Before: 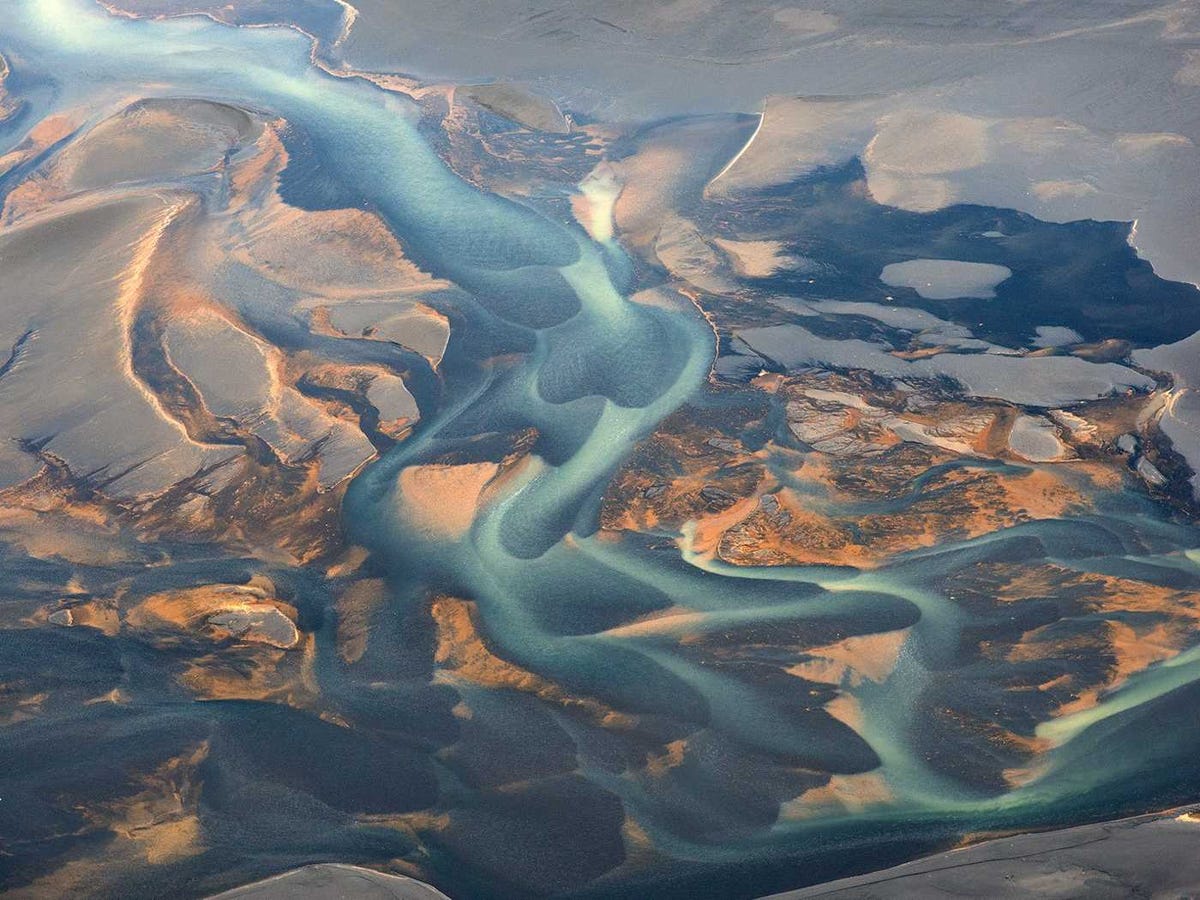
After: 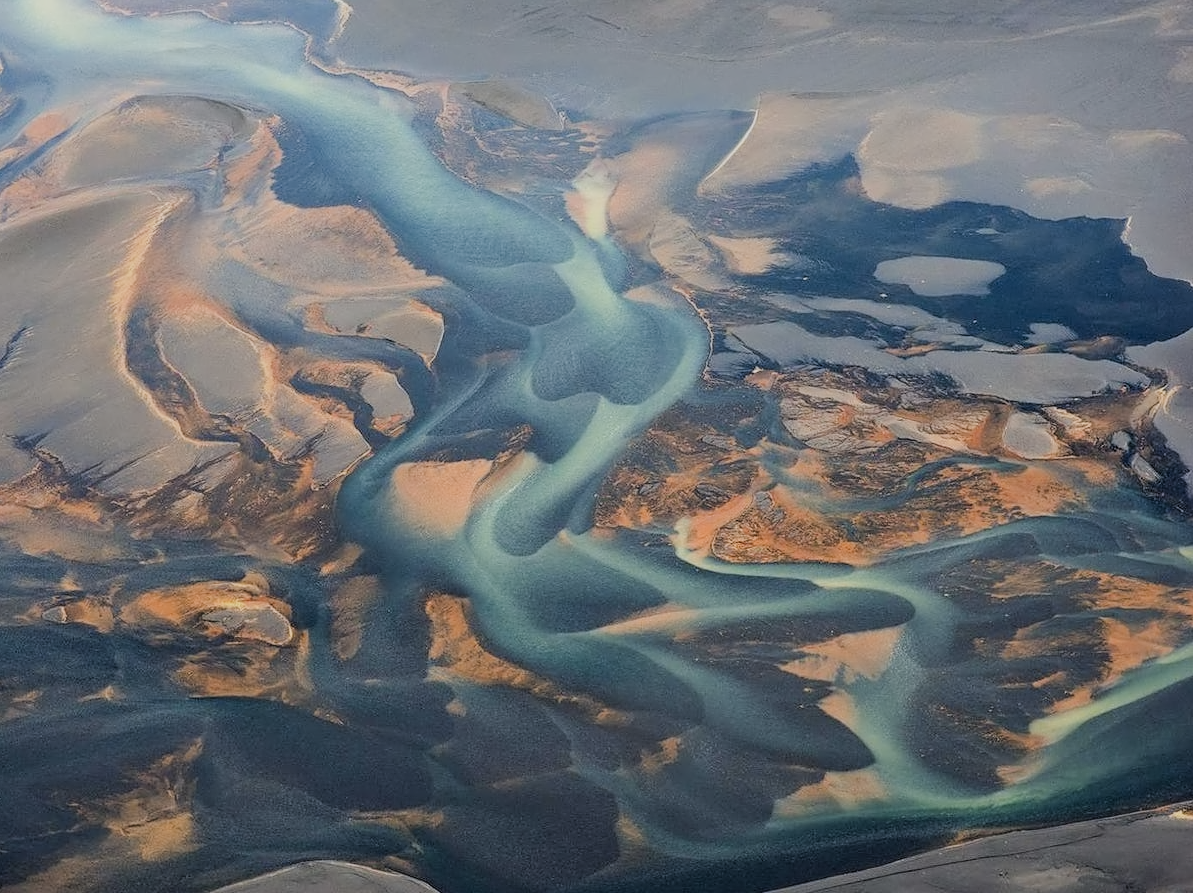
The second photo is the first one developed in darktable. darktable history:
tone equalizer: edges refinement/feathering 500, mask exposure compensation -1.57 EV, preserve details no
crop and rotate: left 0.532%, top 0.402%, bottom 0.287%
filmic rgb: black relative exposure -7.65 EV, white relative exposure 4.56 EV, hardness 3.61
contrast equalizer: y [[0.5 ×4, 0.525, 0.667], [0.5 ×6], [0.5 ×6], [0 ×4, 0.042, 0], [0, 0, 0.004, 0.1, 0.191, 0.131]]
